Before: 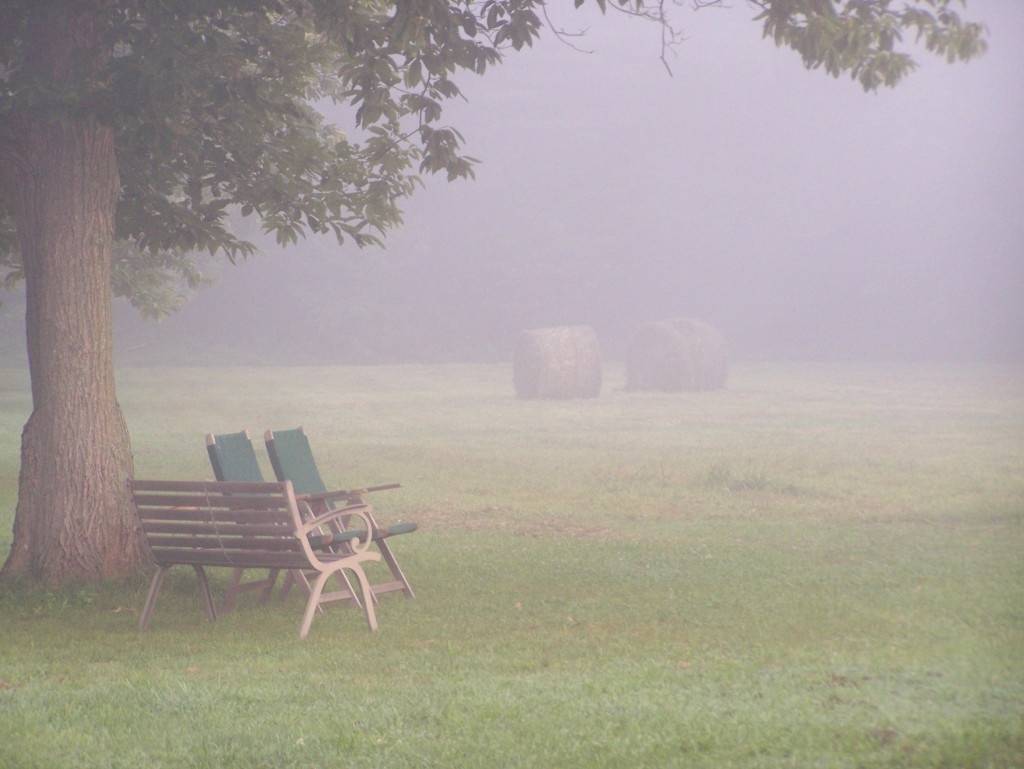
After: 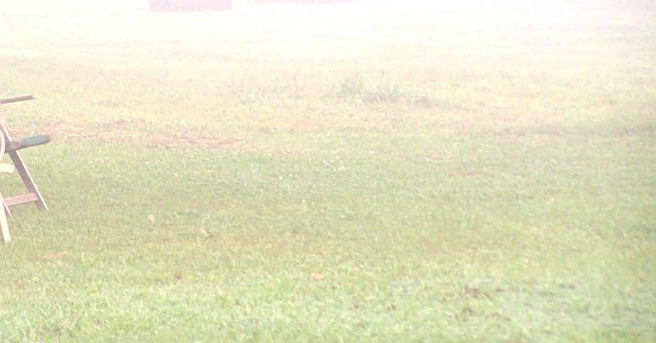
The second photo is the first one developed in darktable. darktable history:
color balance rgb: global offset › luminance -0.35%, global offset › chroma 0.109%, global offset › hue 162.95°, perceptual saturation grading › global saturation -4.227%, perceptual saturation grading › shadows -2.279%, perceptual brilliance grading › global brilliance 11.633%, contrast -10.134%
crop and rotate: left 35.906%, top 50.523%, bottom 4.81%
exposure: black level correction 0, exposure 0.692 EV, compensate highlight preservation false
sharpen: on, module defaults
